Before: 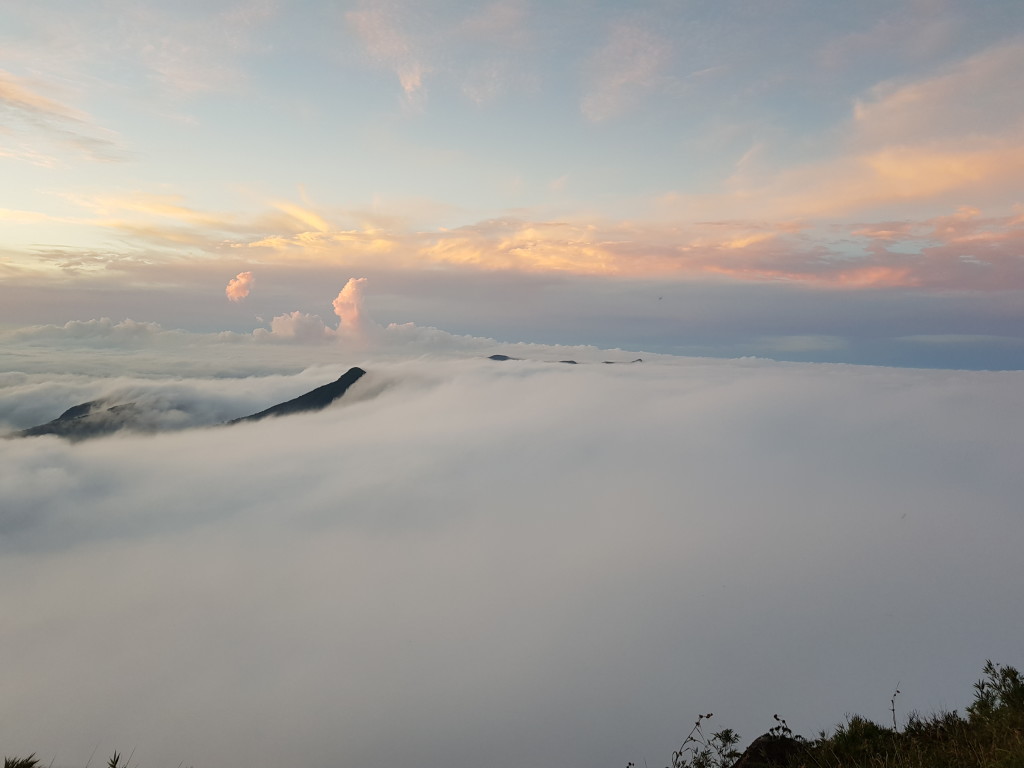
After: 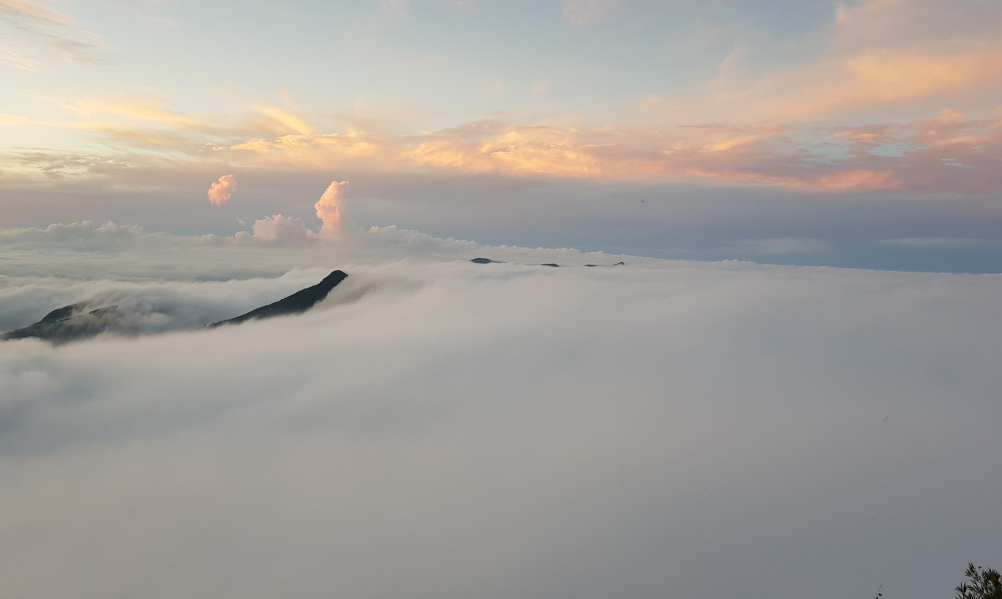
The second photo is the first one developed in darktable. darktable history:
crop and rotate: left 1.836%, top 12.708%, right 0.265%, bottom 9.268%
